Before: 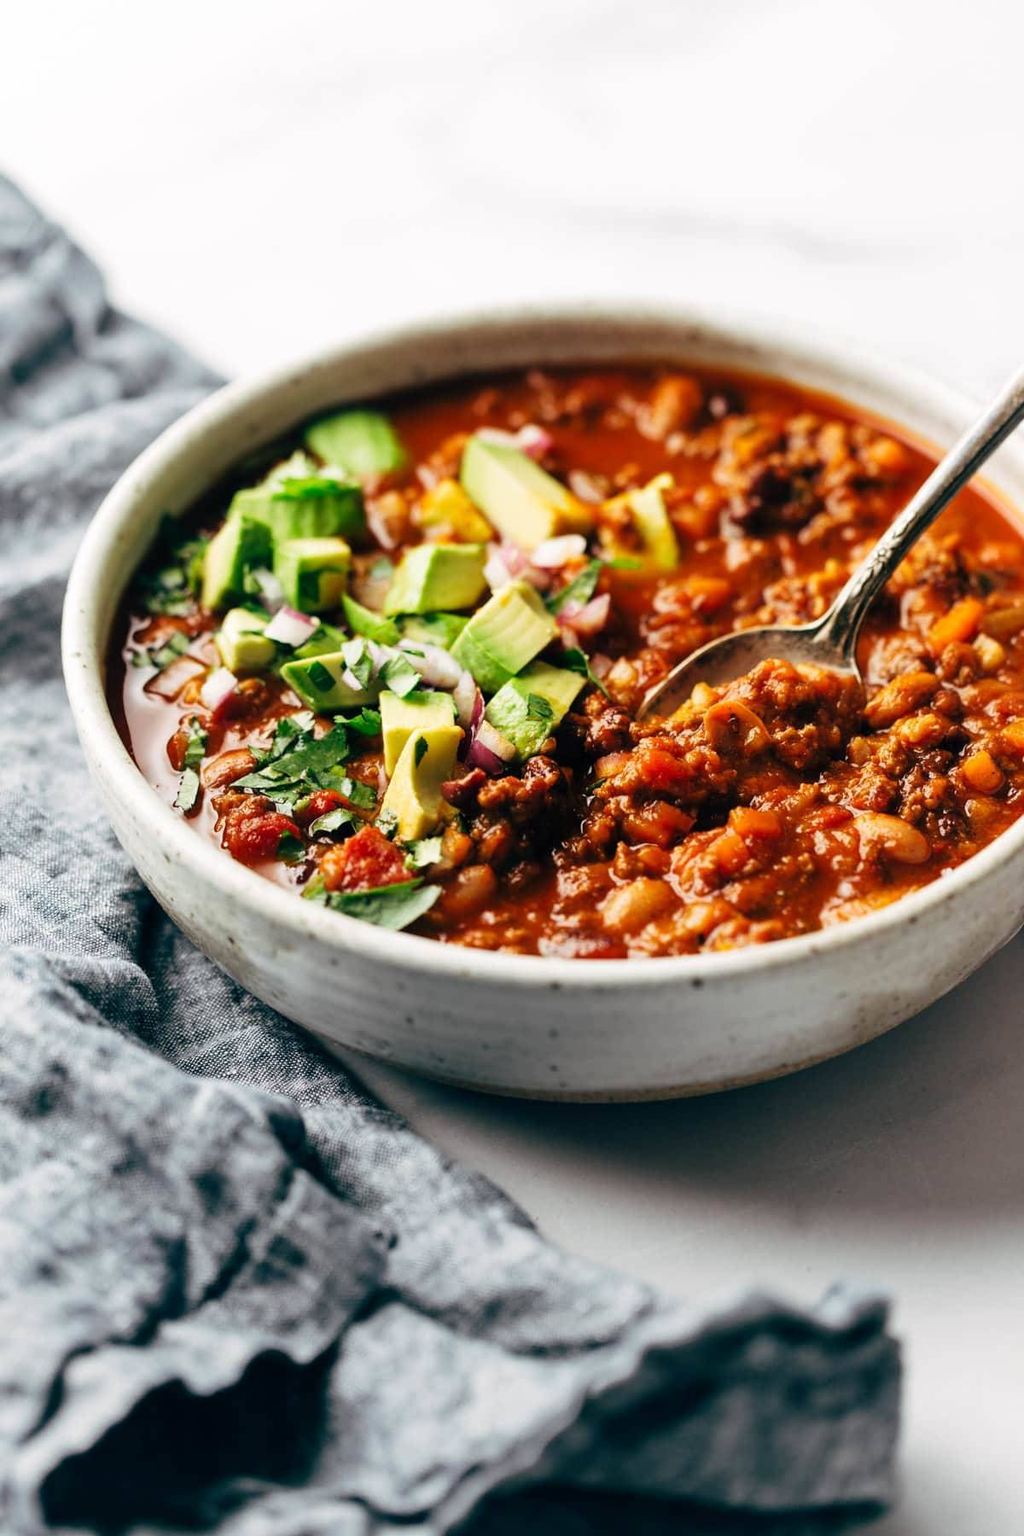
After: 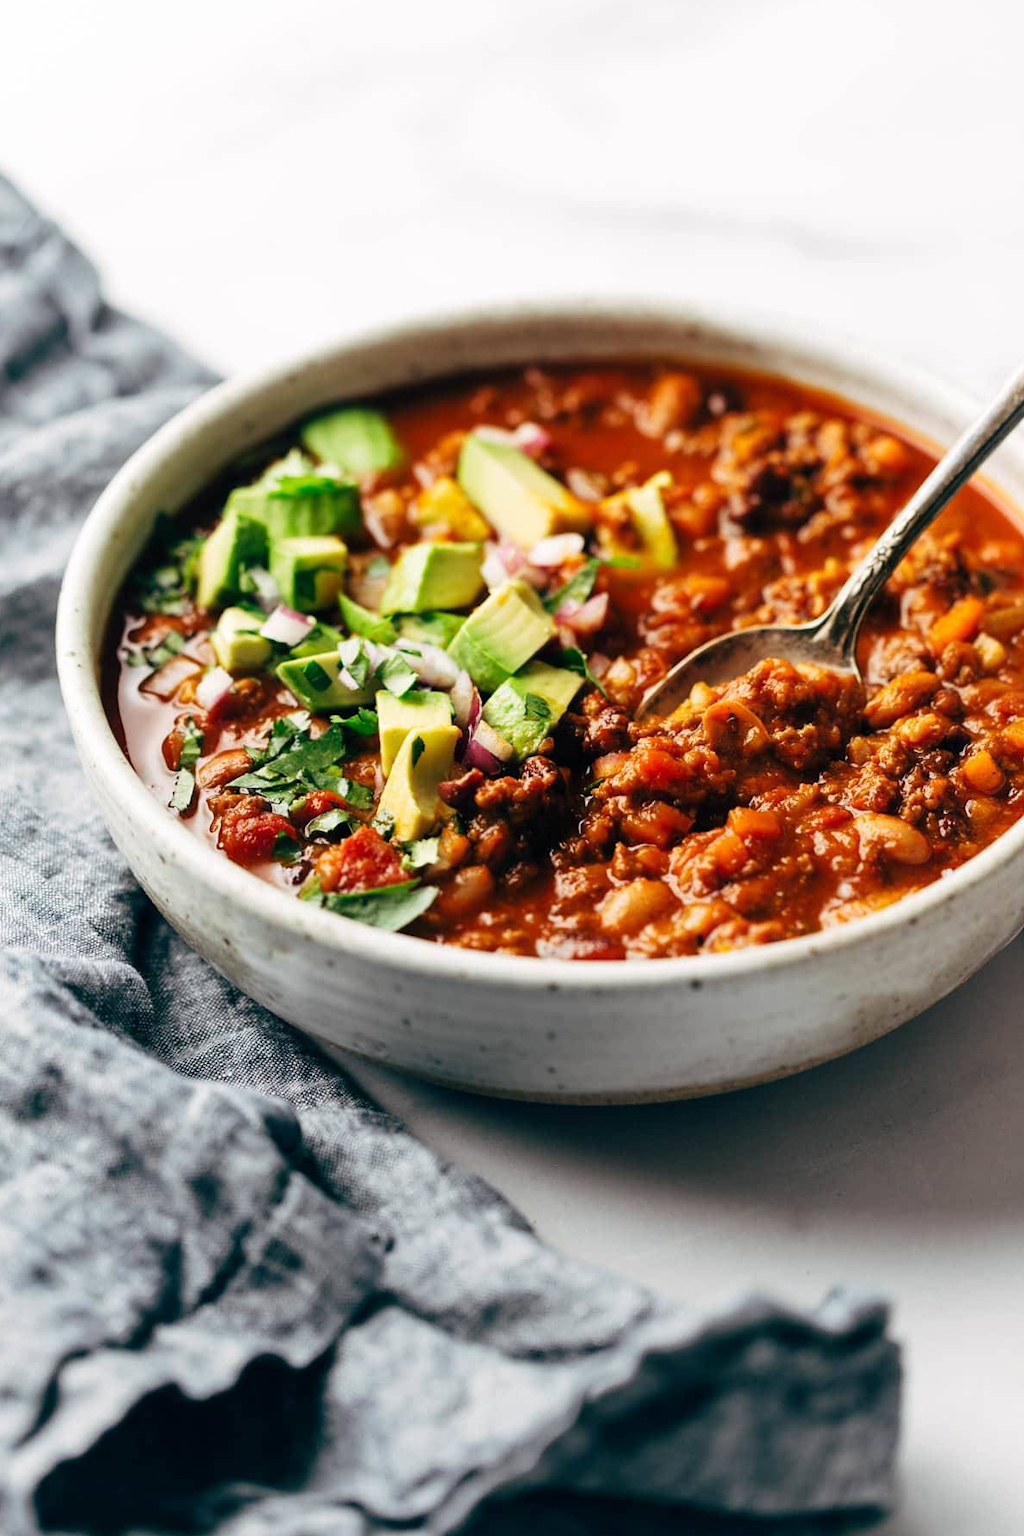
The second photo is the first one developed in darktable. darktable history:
crop and rotate: left 0.65%, top 0.37%, bottom 0.264%
